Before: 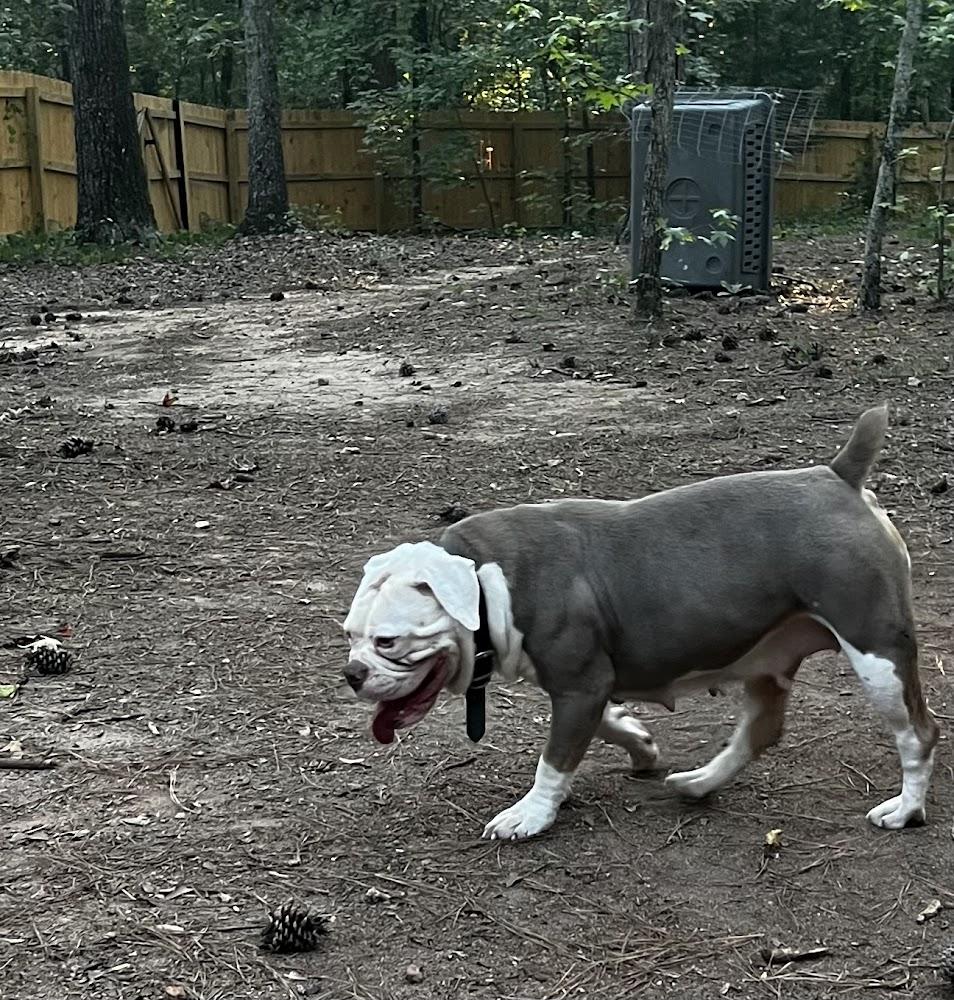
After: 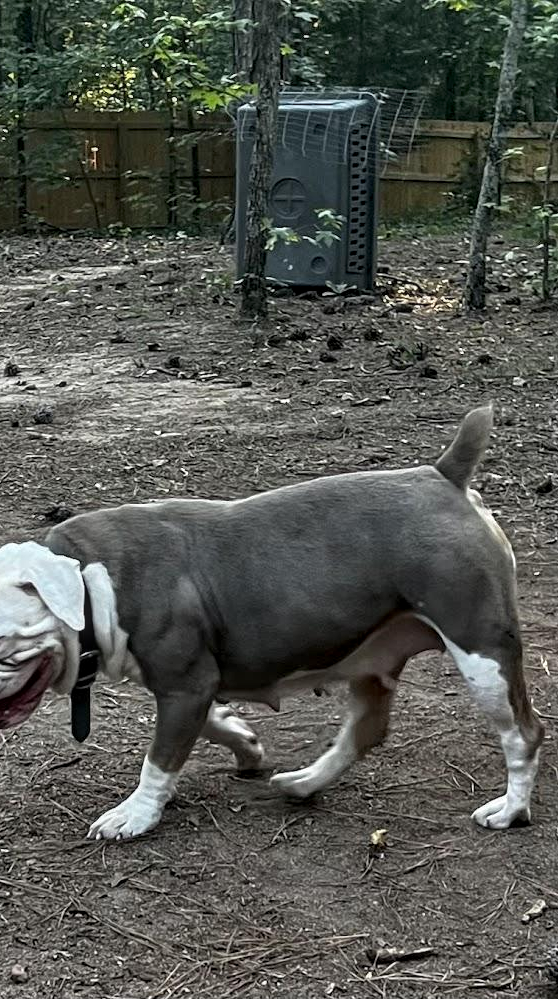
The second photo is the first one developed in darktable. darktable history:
local contrast: on, module defaults
crop: left 41.407%
